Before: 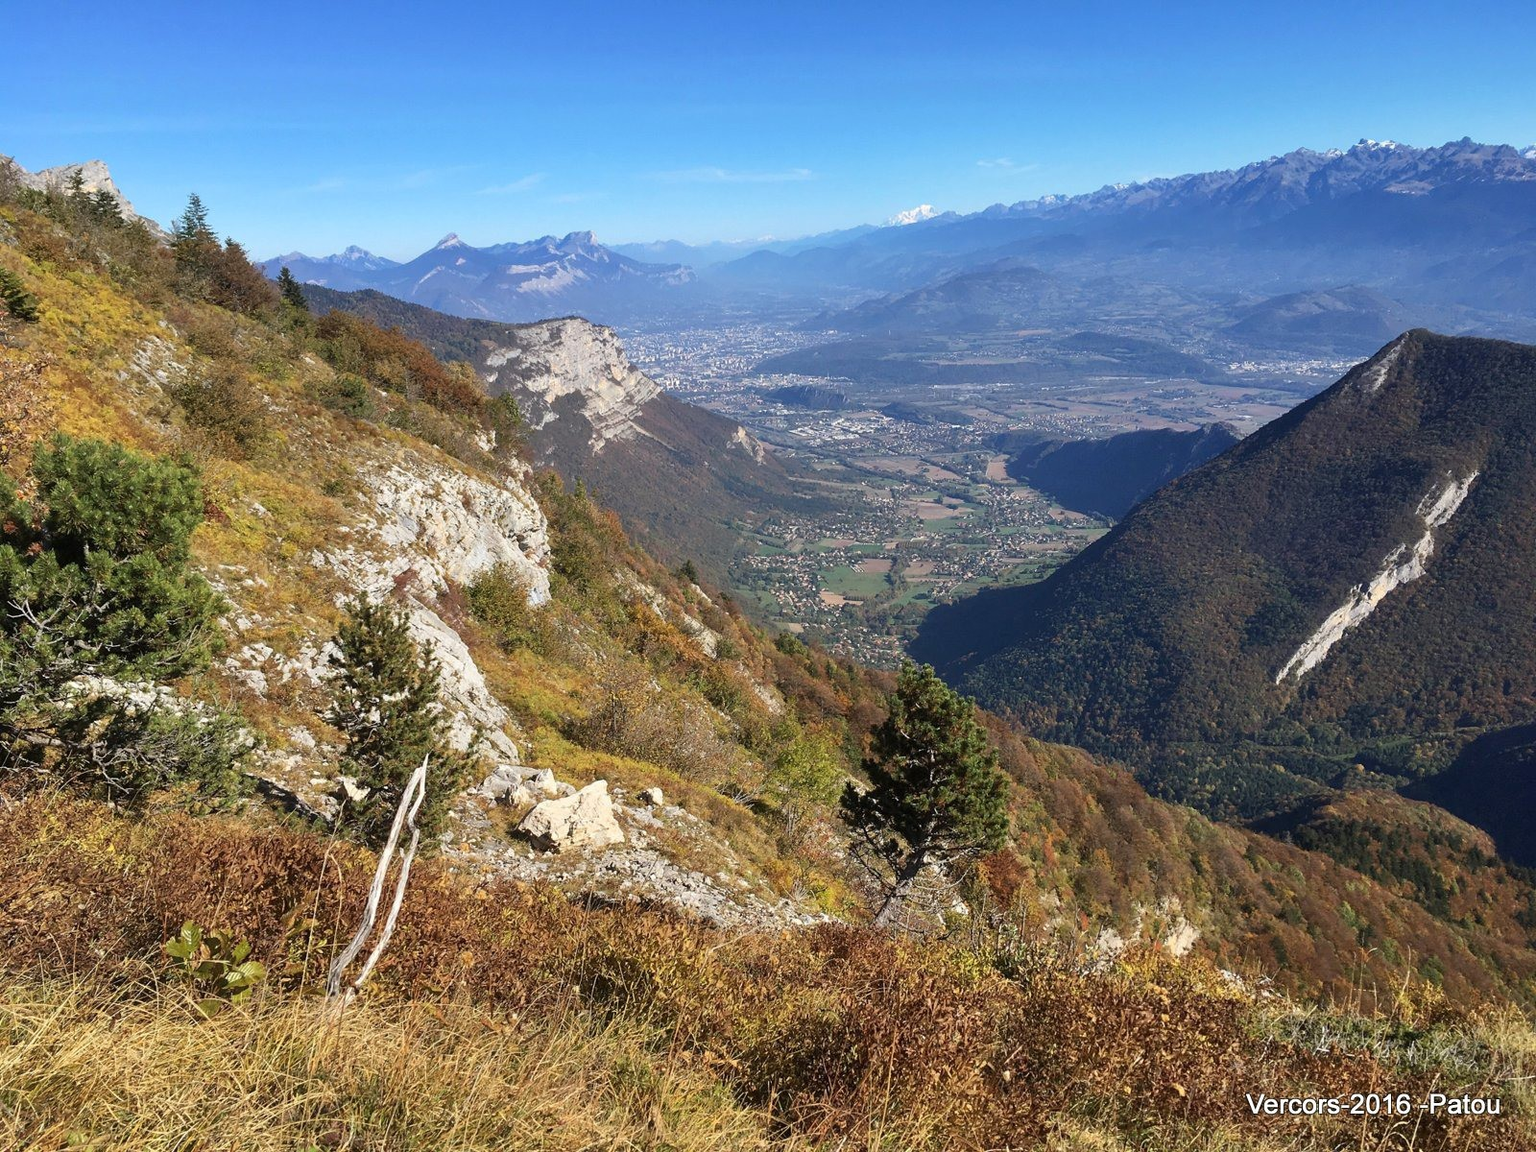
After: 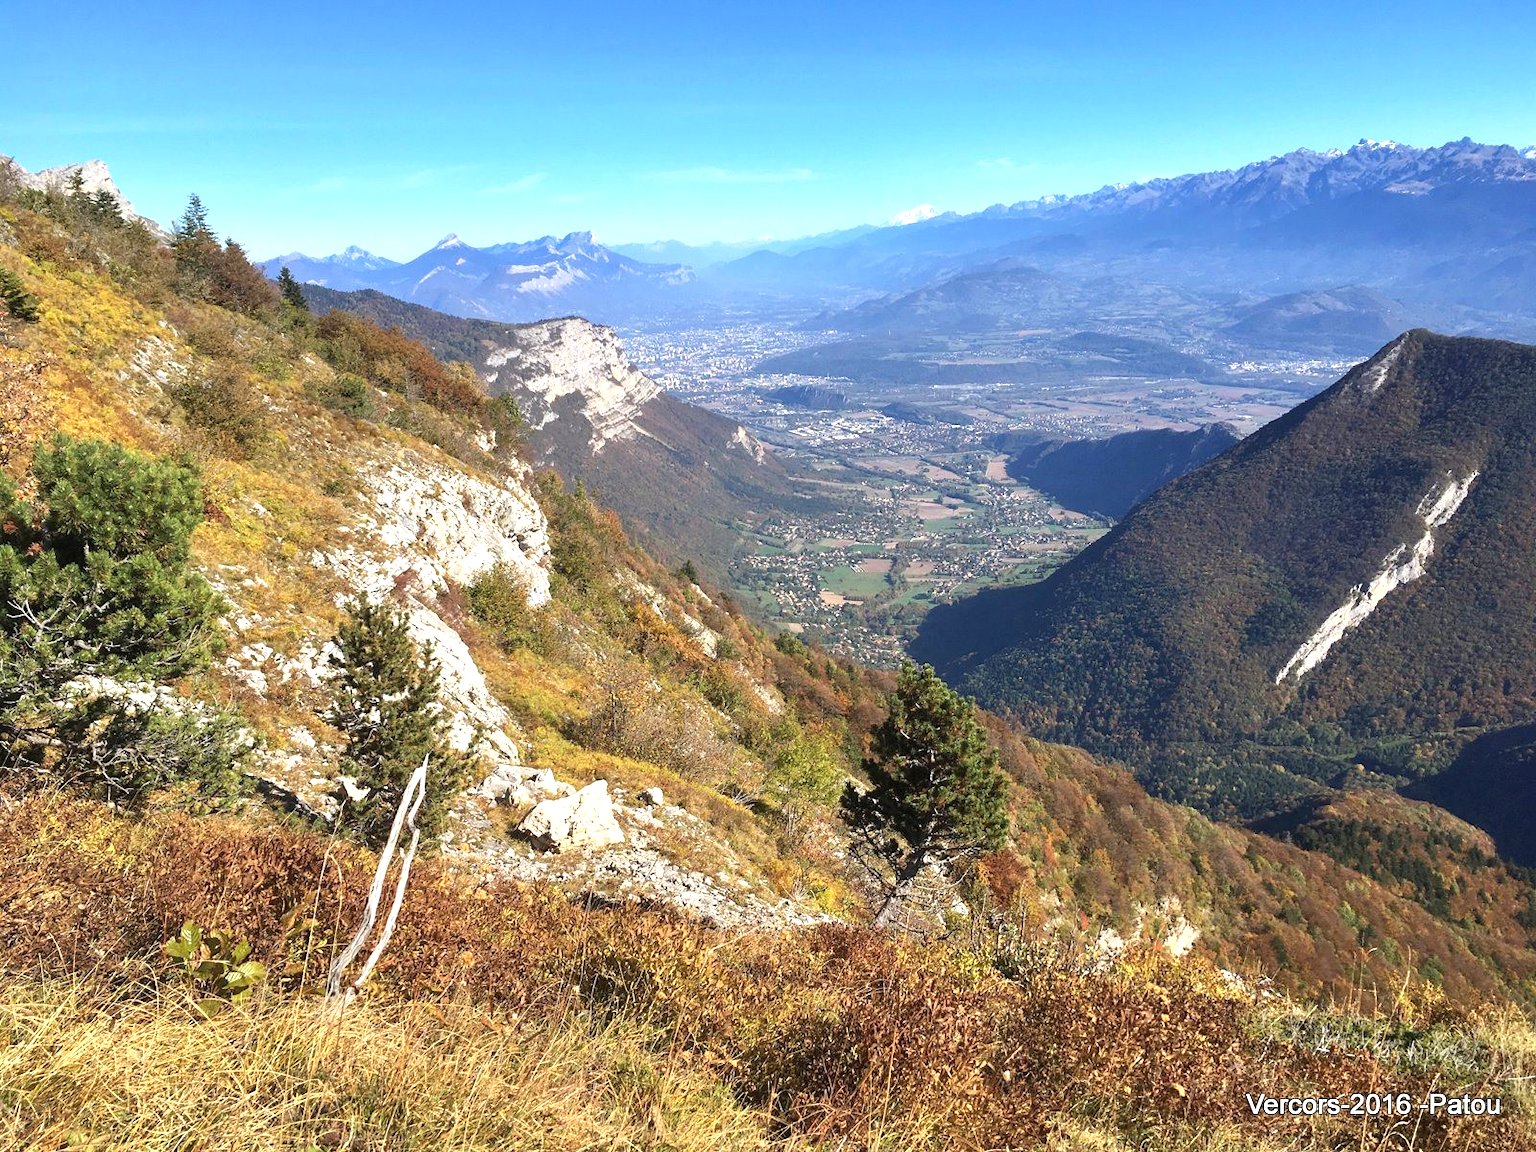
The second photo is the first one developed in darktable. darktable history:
exposure: black level correction 0, exposure 0.69 EV, compensate exposure bias true, compensate highlight preservation false
